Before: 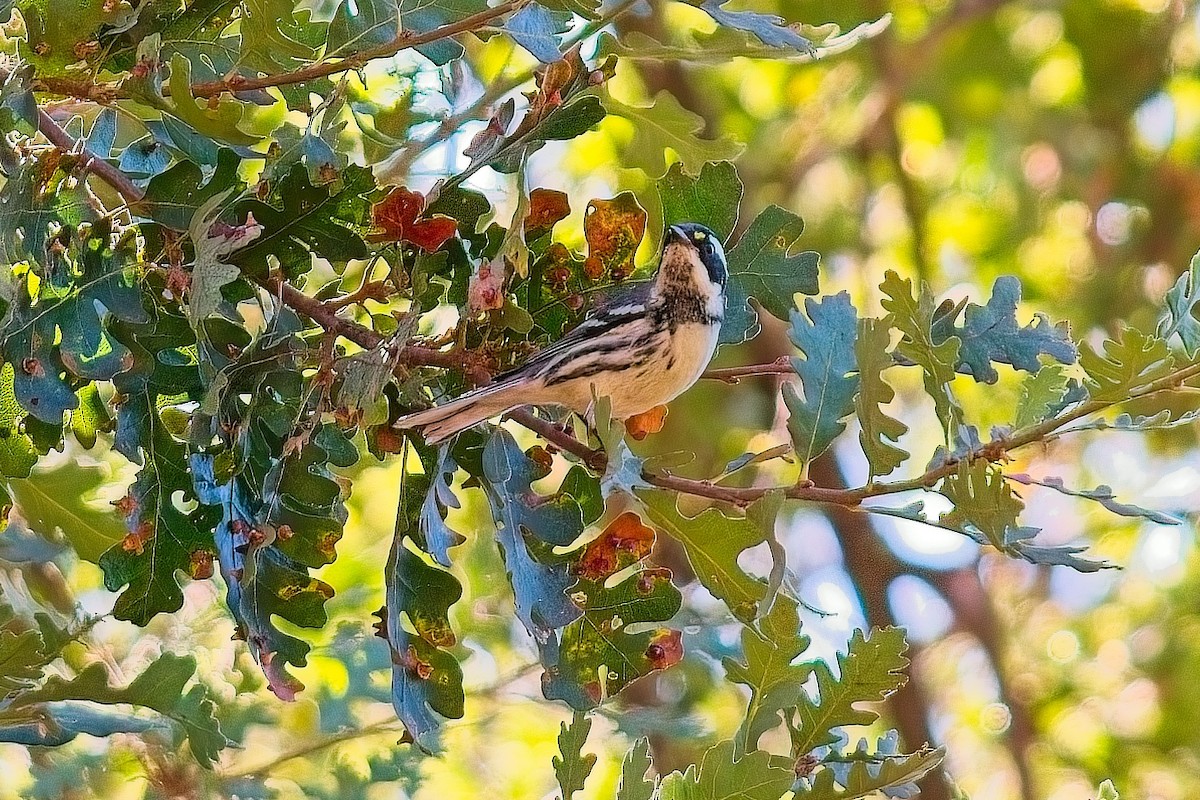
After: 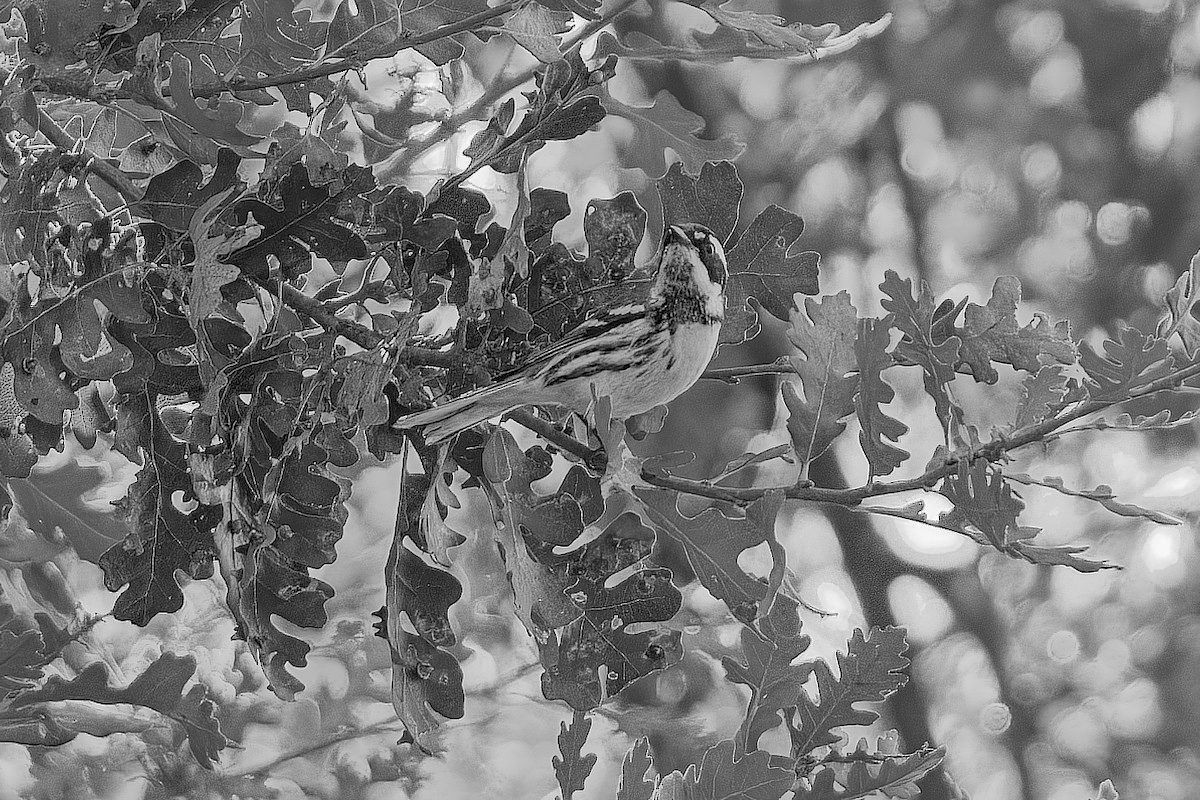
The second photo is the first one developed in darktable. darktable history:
color calibration: output gray [0.253, 0.26, 0.487, 0], illuminant as shot in camera, x 0.358, y 0.373, temperature 4628.91 K
sharpen: amount 0.202
local contrast: detail 110%
shadows and highlights: highlights color adjustment 52.92%
